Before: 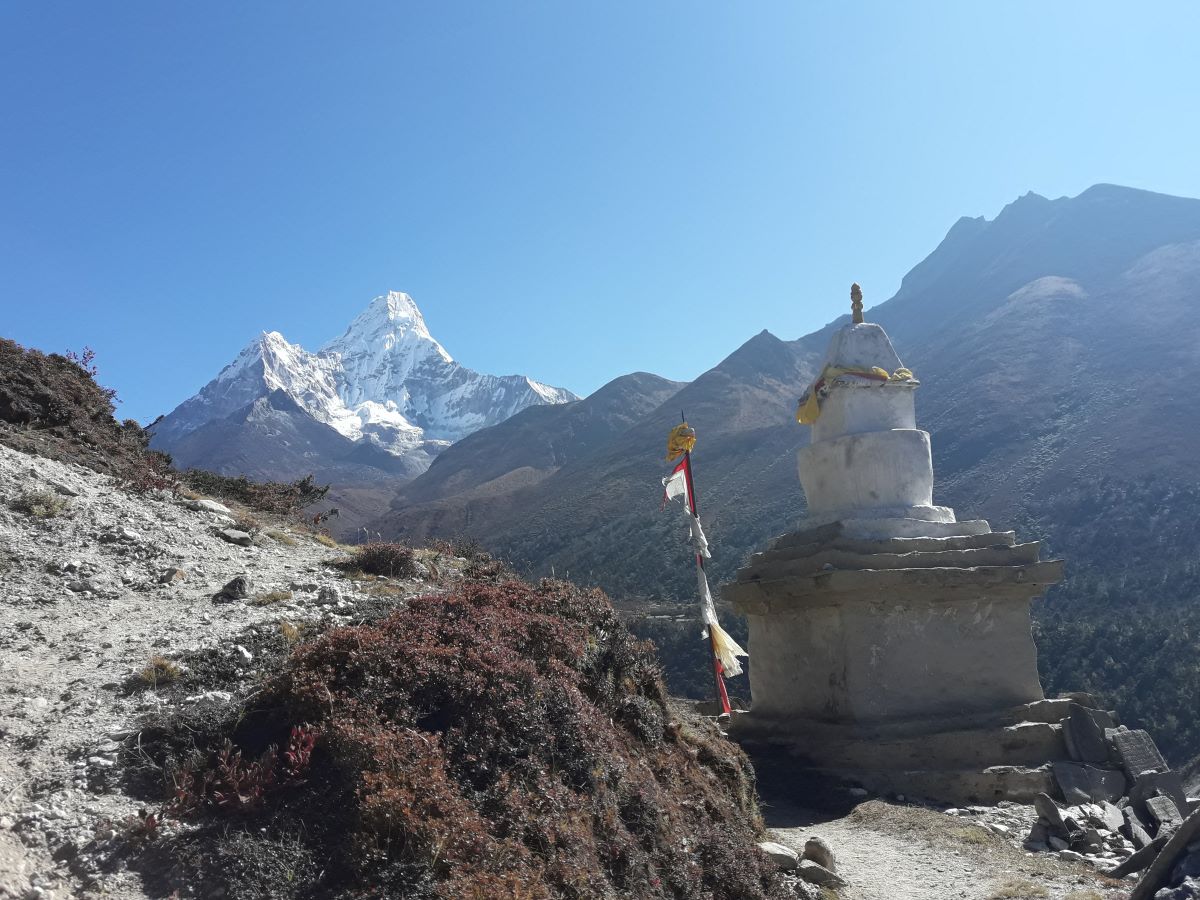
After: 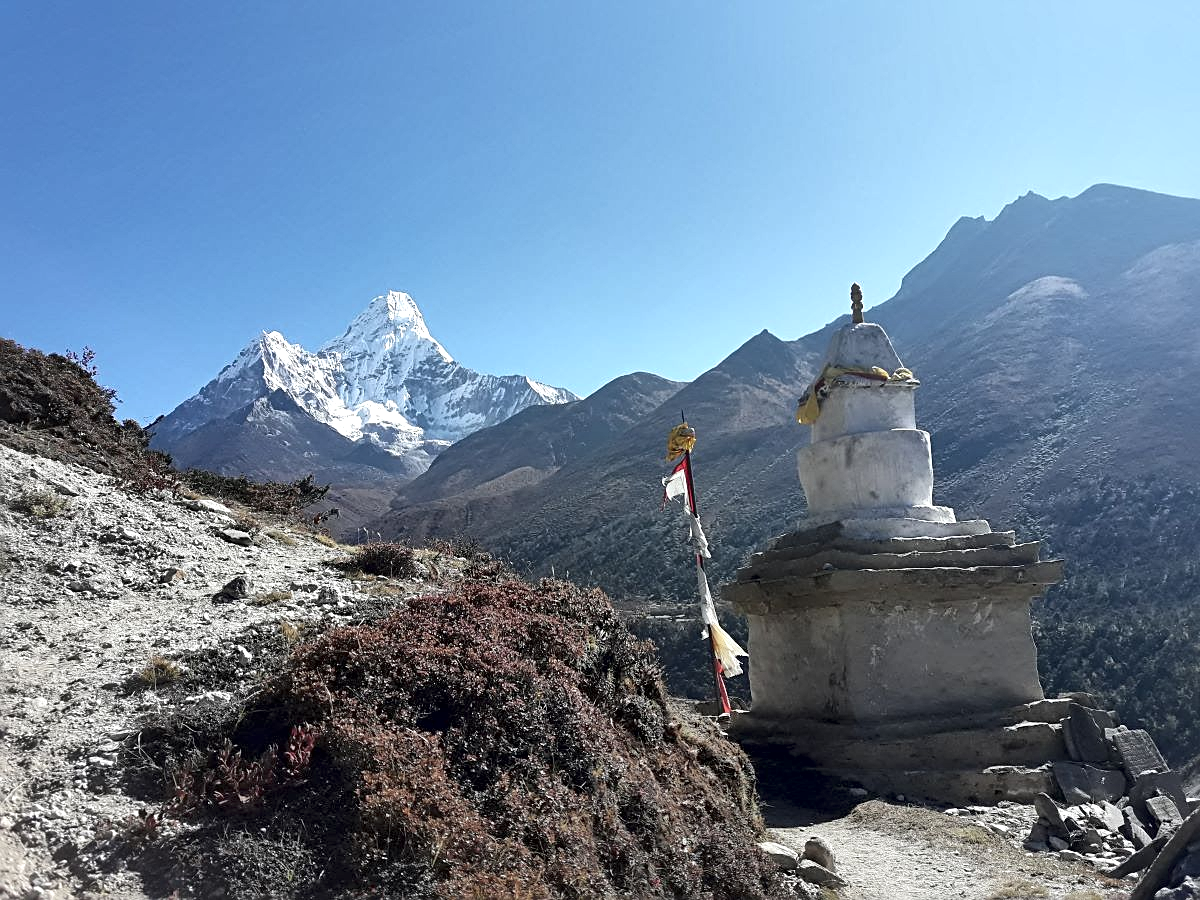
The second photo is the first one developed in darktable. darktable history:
sharpen: on, module defaults
local contrast: mode bilateral grid, contrast 70, coarseness 75, detail 180%, midtone range 0.2
